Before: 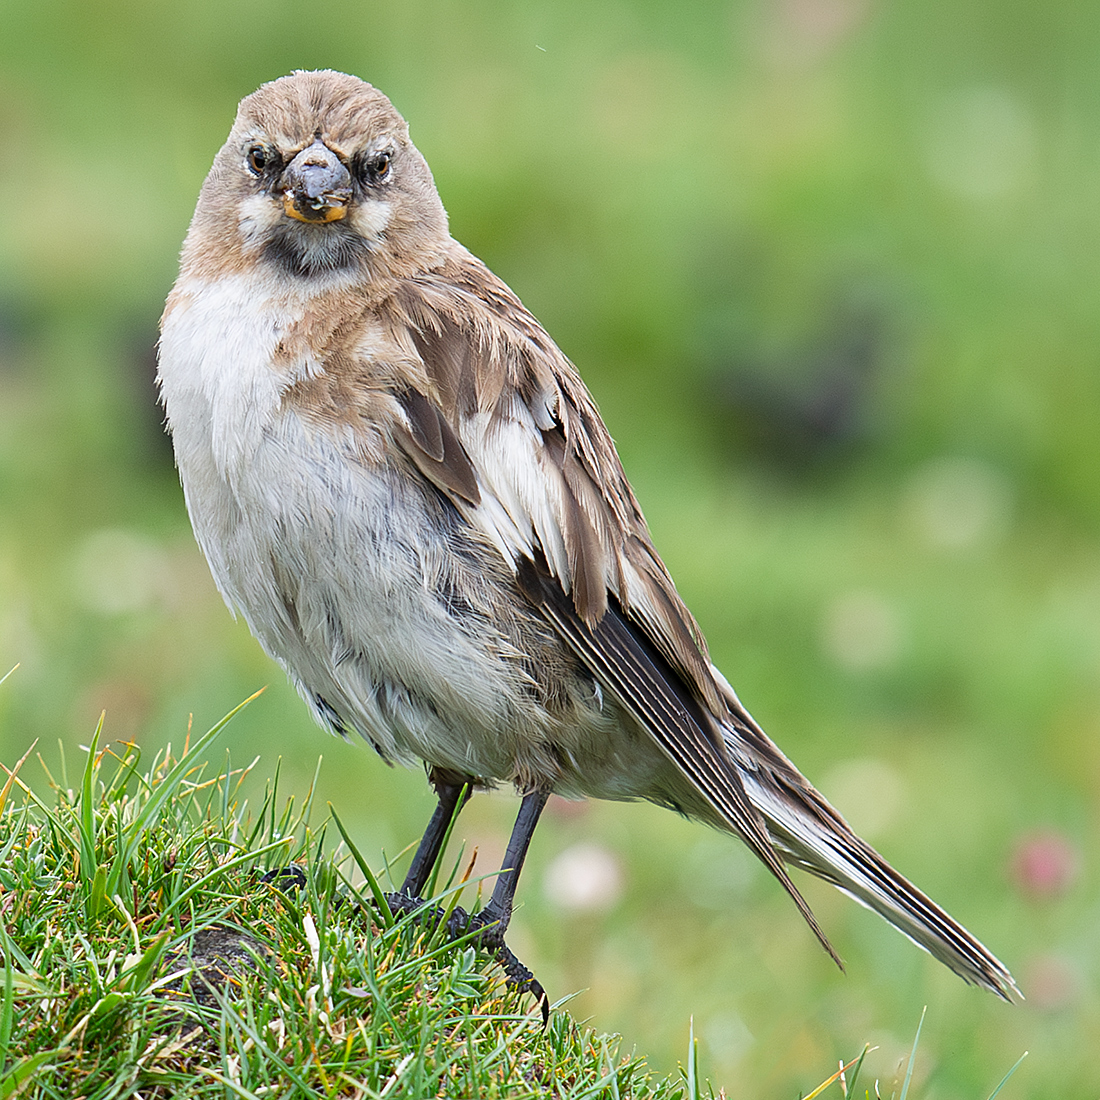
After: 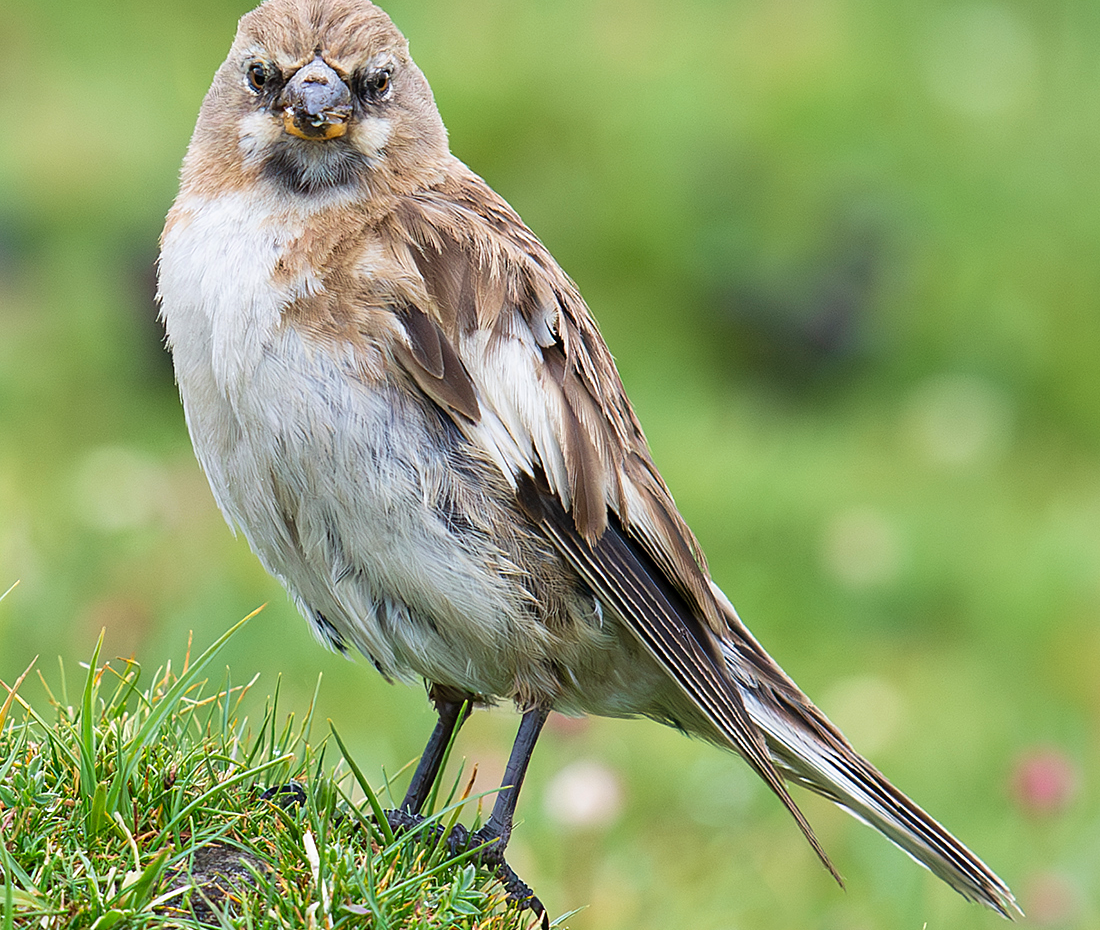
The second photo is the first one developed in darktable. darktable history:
crop: top 7.593%, bottom 7.784%
velvia: on, module defaults
